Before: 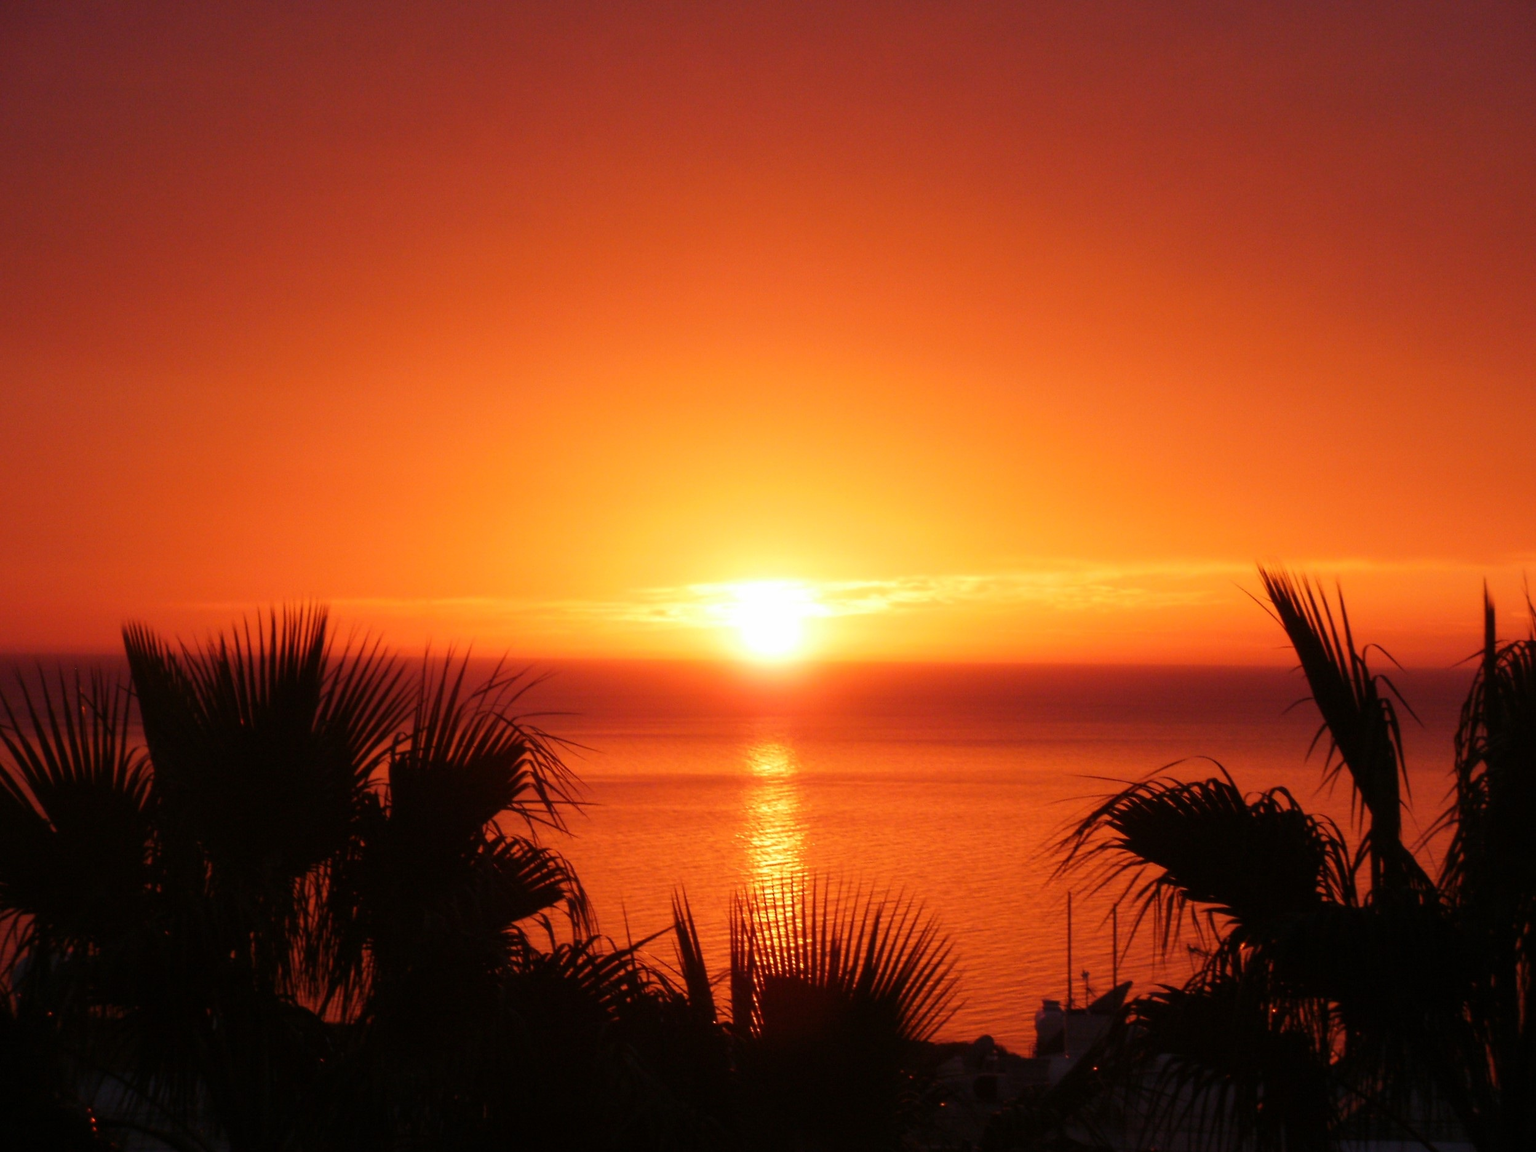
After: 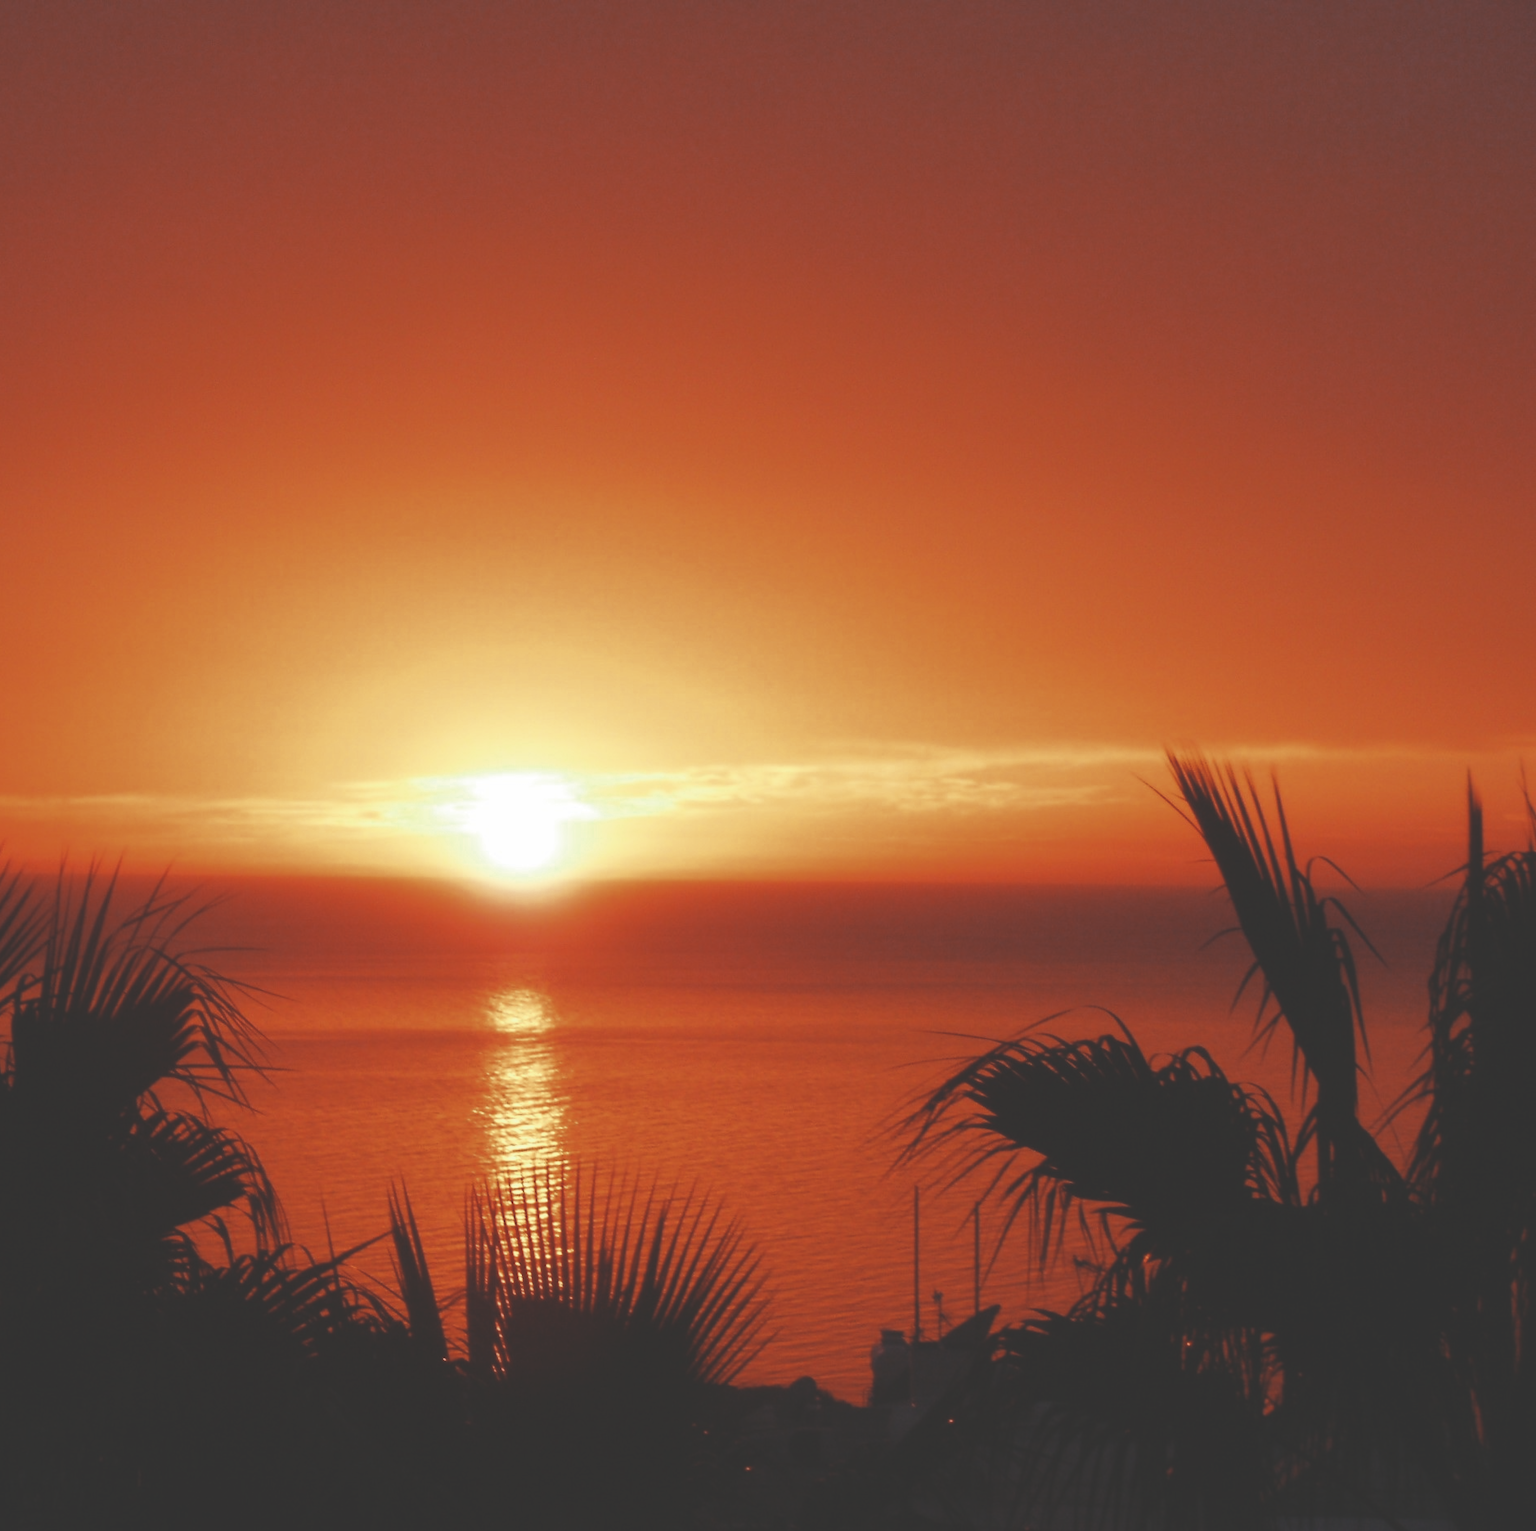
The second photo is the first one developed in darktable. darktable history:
crop and rotate: left 24.752%
exposure: black level correction -0.031, compensate highlight preservation false
color zones: curves: ch0 [(0, 0.5) (0.125, 0.4) (0.25, 0.5) (0.375, 0.4) (0.5, 0.4) (0.625, 0.35) (0.75, 0.35) (0.875, 0.5)]; ch1 [(0, 0.35) (0.125, 0.45) (0.25, 0.35) (0.375, 0.35) (0.5, 0.35) (0.625, 0.35) (0.75, 0.45) (0.875, 0.35)]; ch2 [(0, 0.6) (0.125, 0.5) (0.25, 0.5) (0.375, 0.6) (0.5, 0.6) (0.625, 0.5) (0.75, 0.5) (0.875, 0.5)]
contrast brightness saturation: saturation -0.058
